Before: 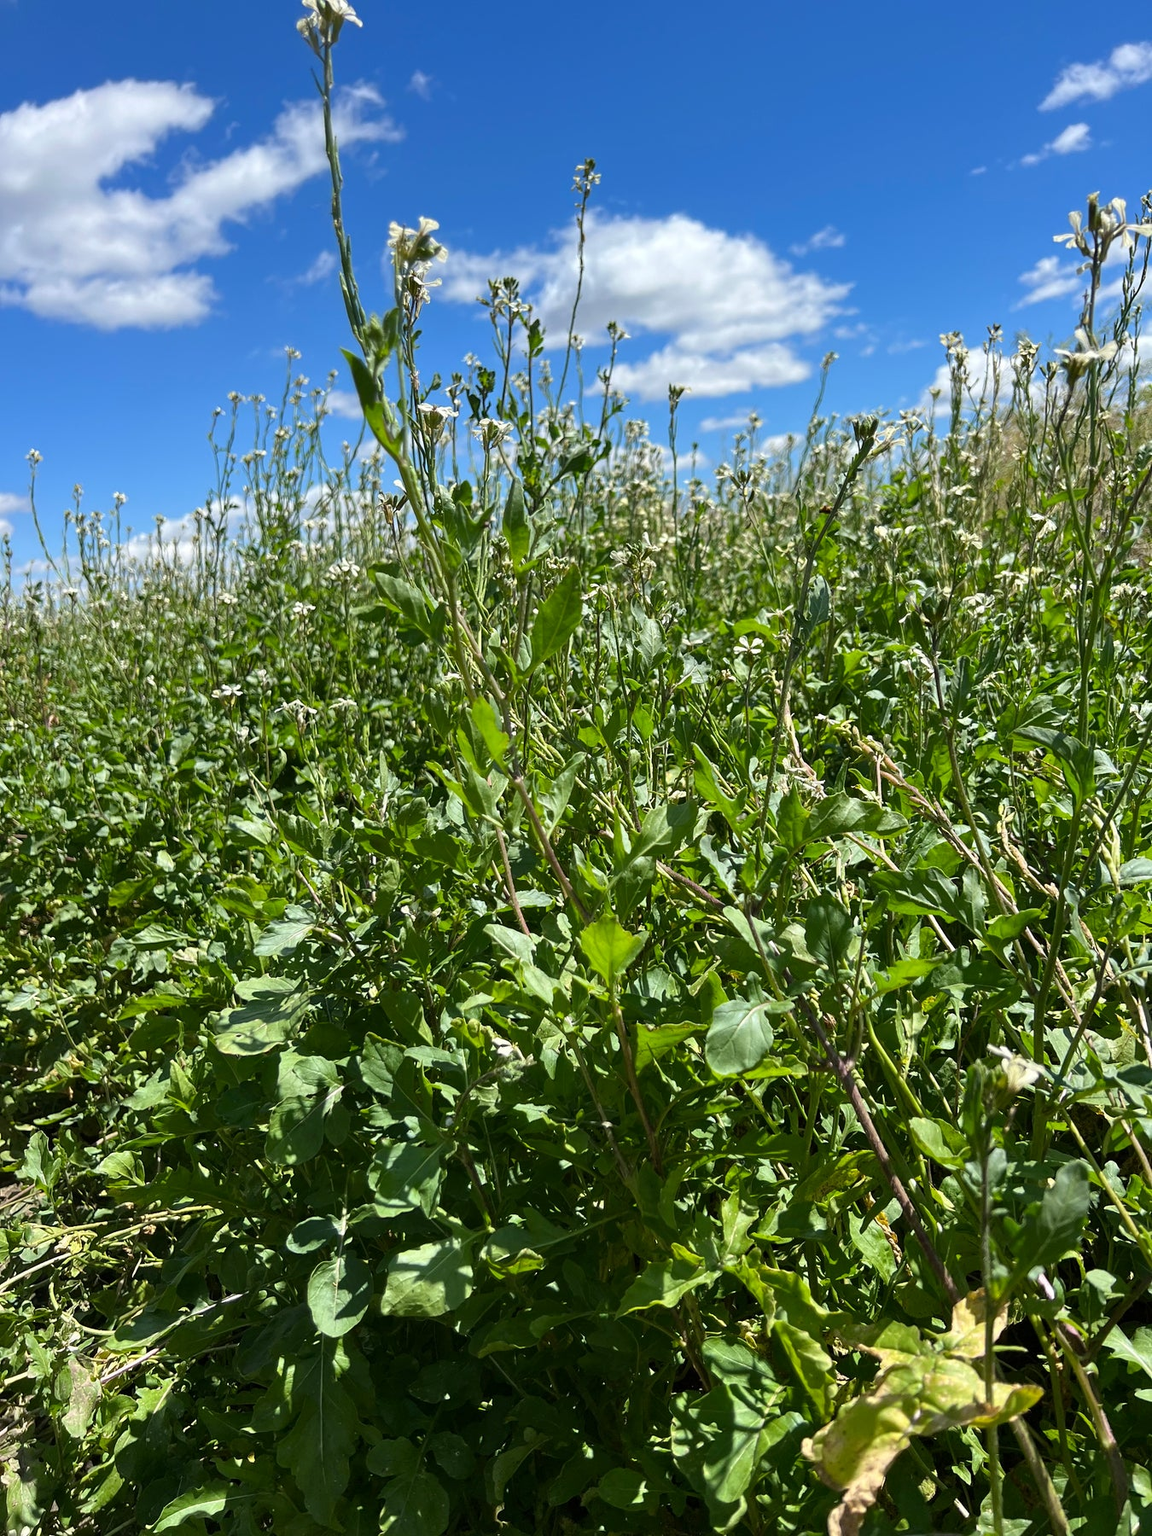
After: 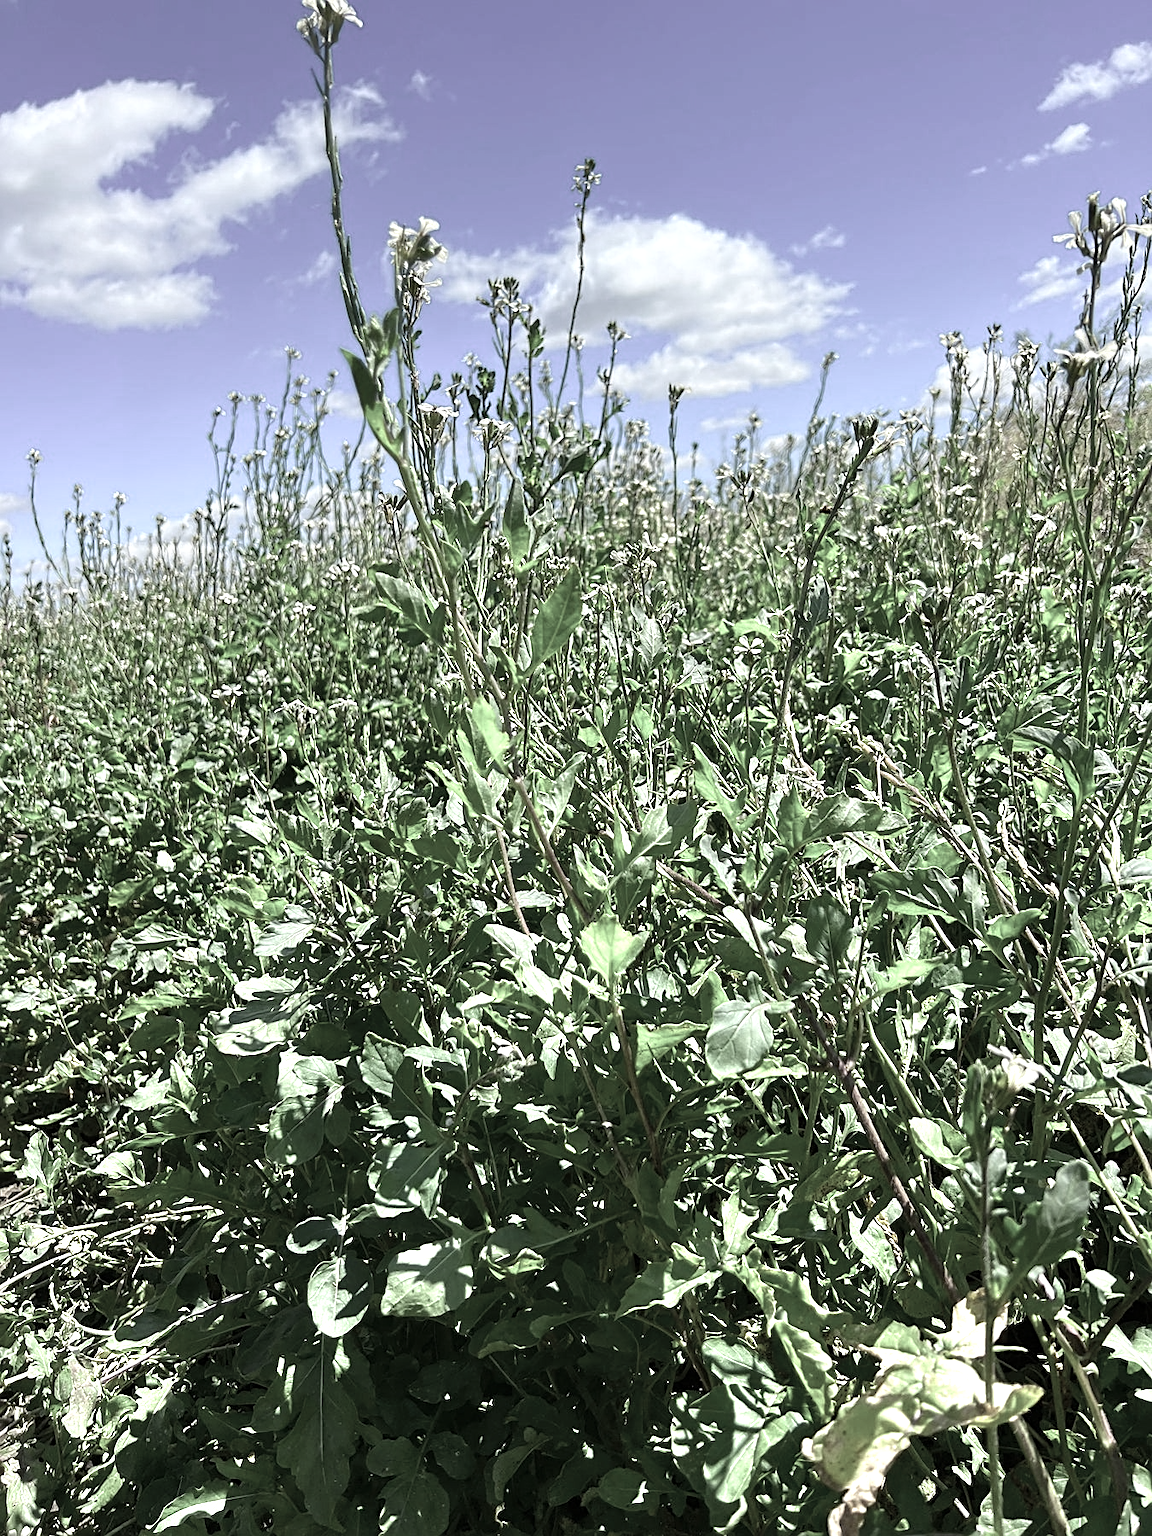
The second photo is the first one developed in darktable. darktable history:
color zones: curves: ch0 [(0.25, 0.667) (0.758, 0.368)]; ch1 [(0.215, 0.245) (0.761, 0.373)]; ch2 [(0.247, 0.554) (0.761, 0.436)]
sharpen: on, module defaults
